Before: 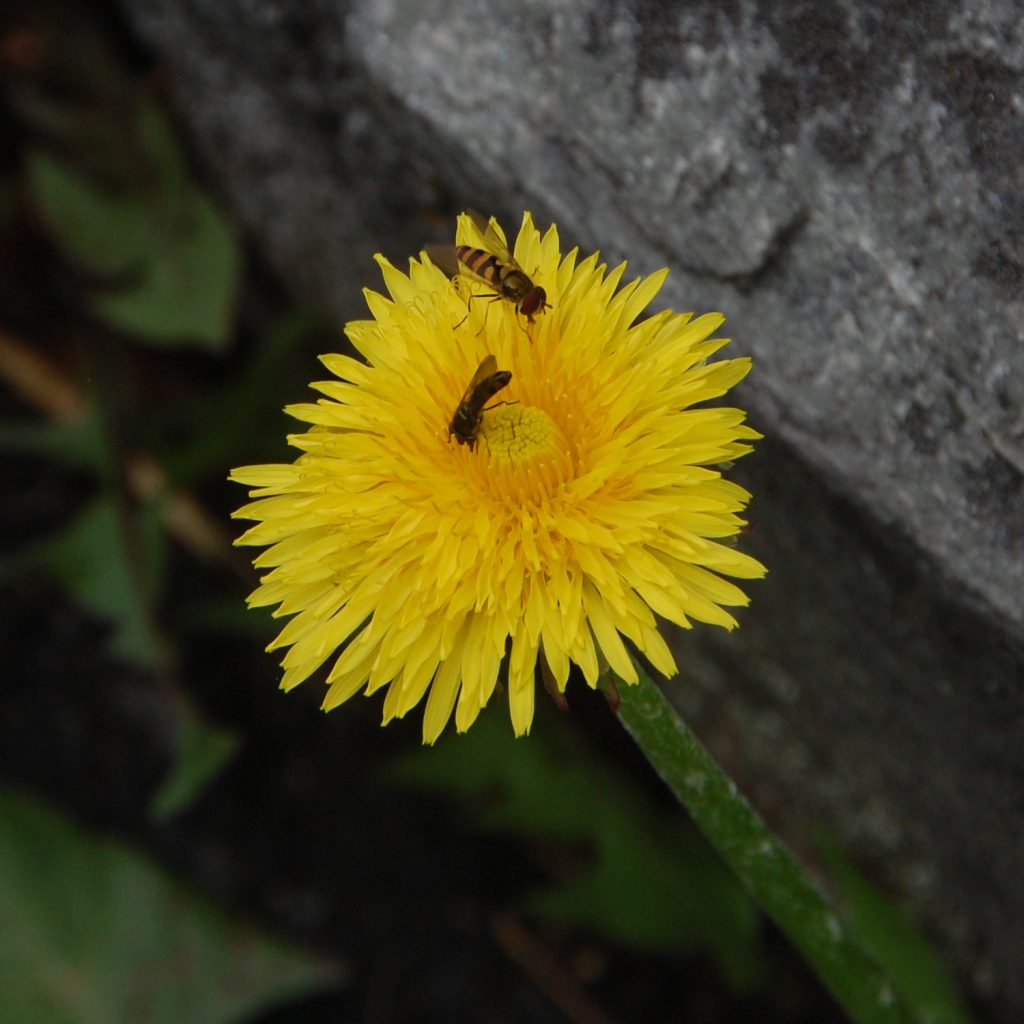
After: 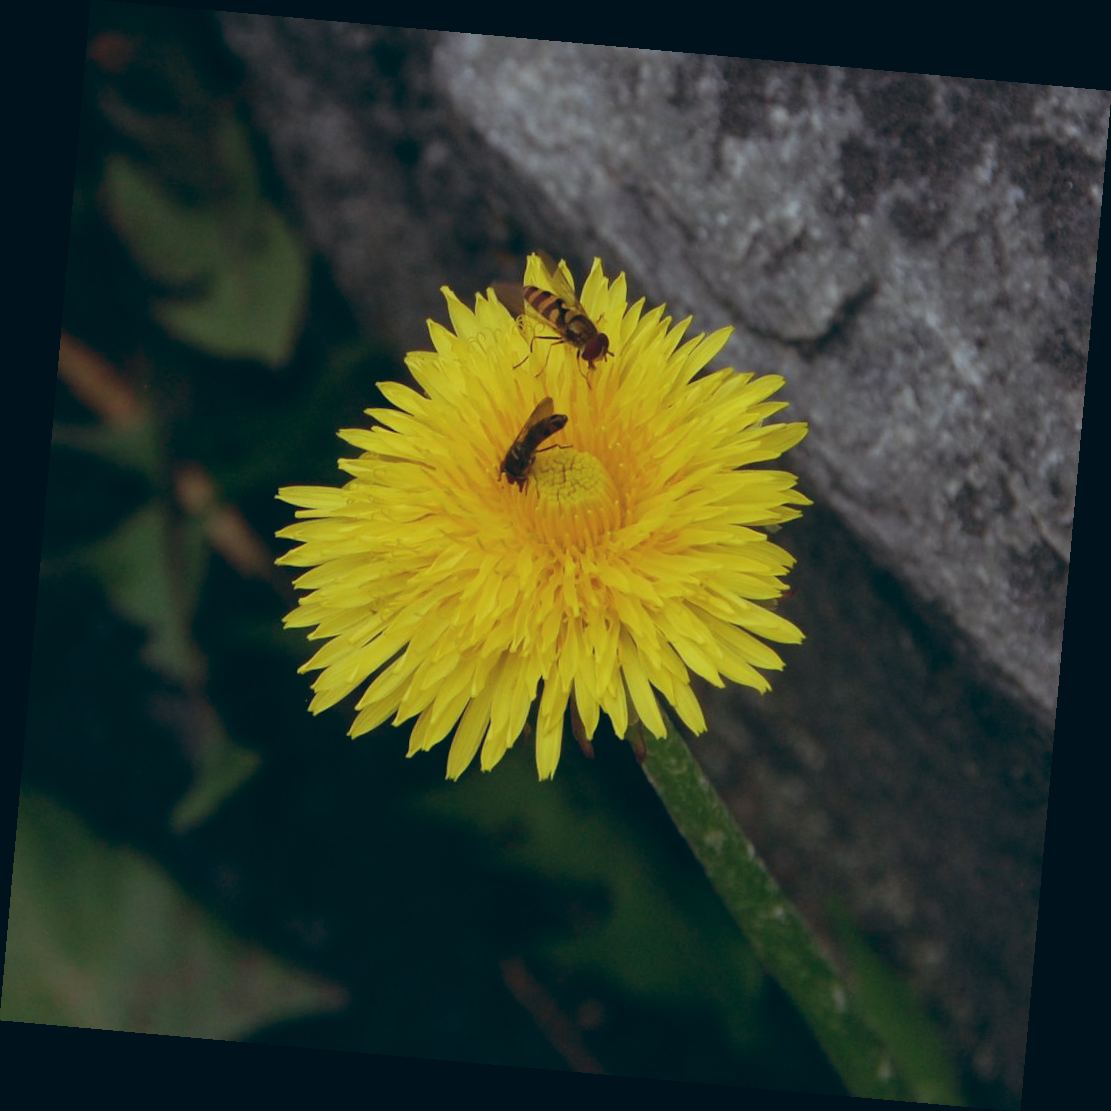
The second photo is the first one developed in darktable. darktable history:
color balance: lift [1.003, 0.993, 1.001, 1.007], gamma [1.018, 1.072, 0.959, 0.928], gain [0.974, 0.873, 1.031, 1.127]
rotate and perspective: rotation 5.12°, automatic cropping off
